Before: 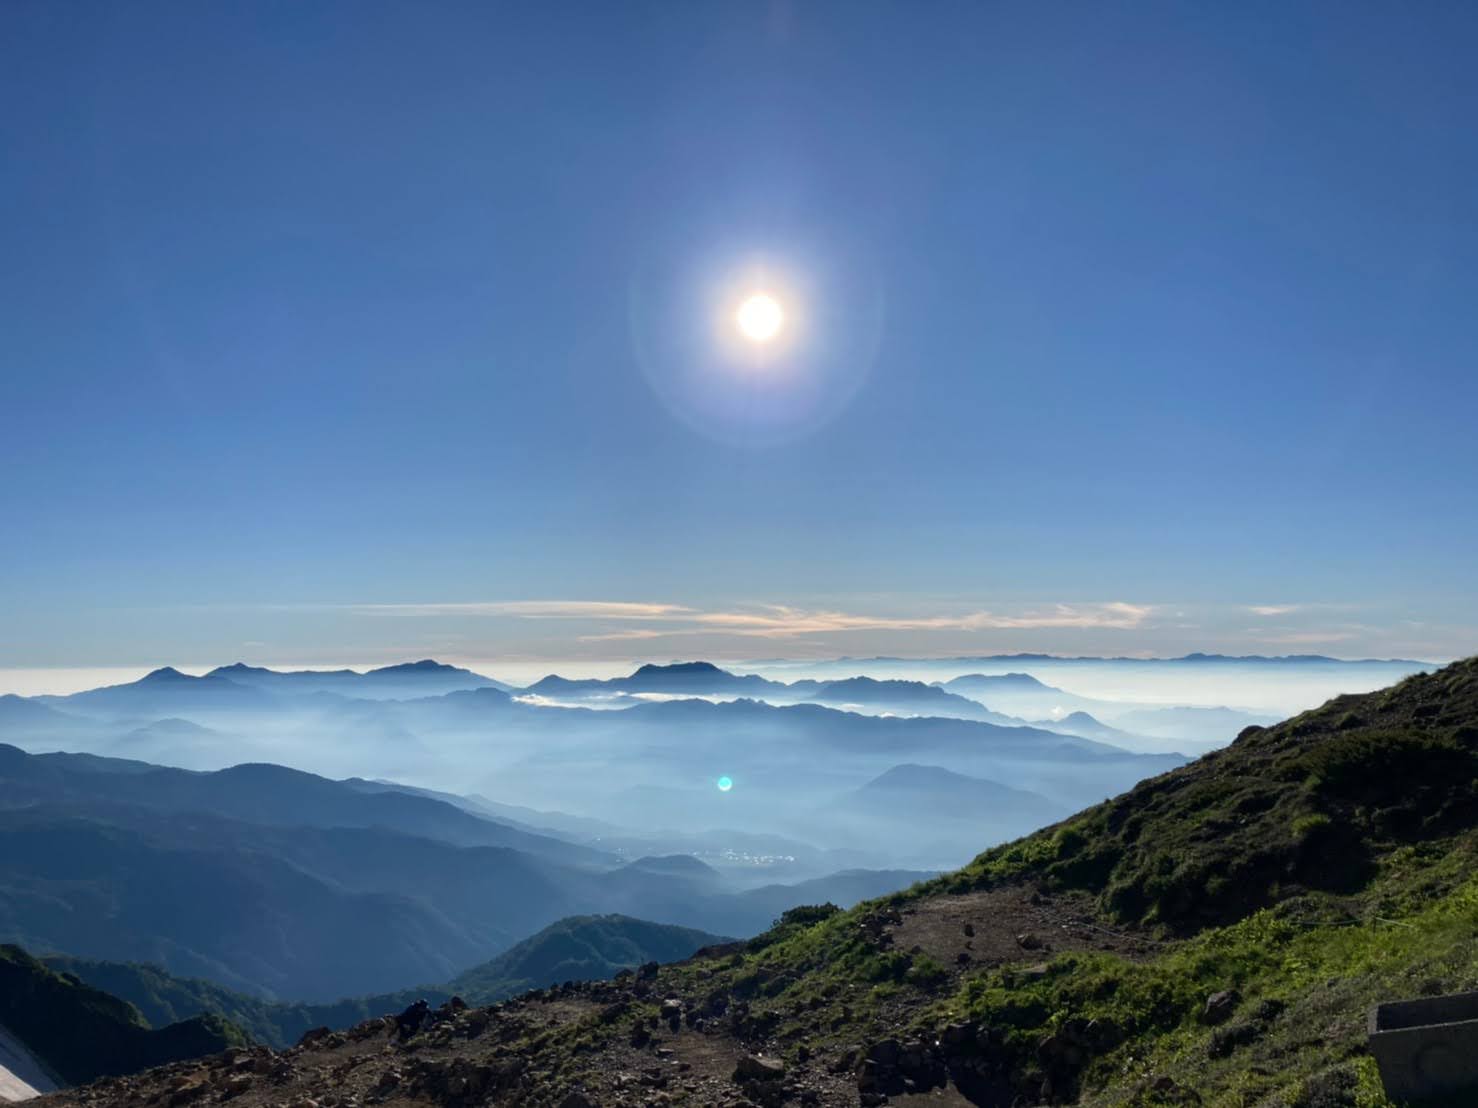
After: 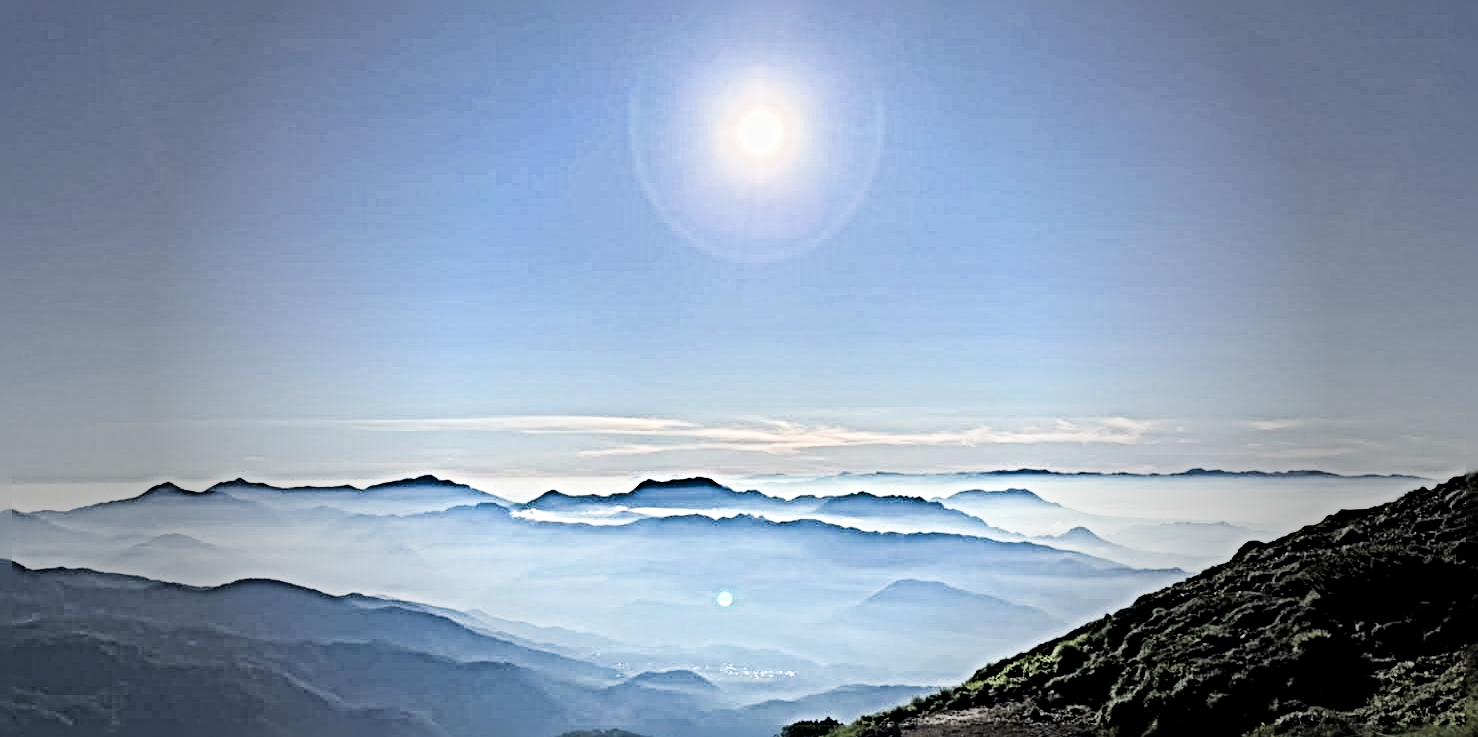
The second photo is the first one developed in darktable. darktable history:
vignetting: fall-off start 40%, fall-off radius 40%
crop: top 16.727%, bottom 16.727%
sharpen: radius 6.3, amount 1.8, threshold 0
exposure: black level correction 0, exposure 1 EV, compensate exposure bias true, compensate highlight preservation false
filmic rgb: black relative exposure -5 EV, hardness 2.88, contrast 1.3, highlights saturation mix -30%
